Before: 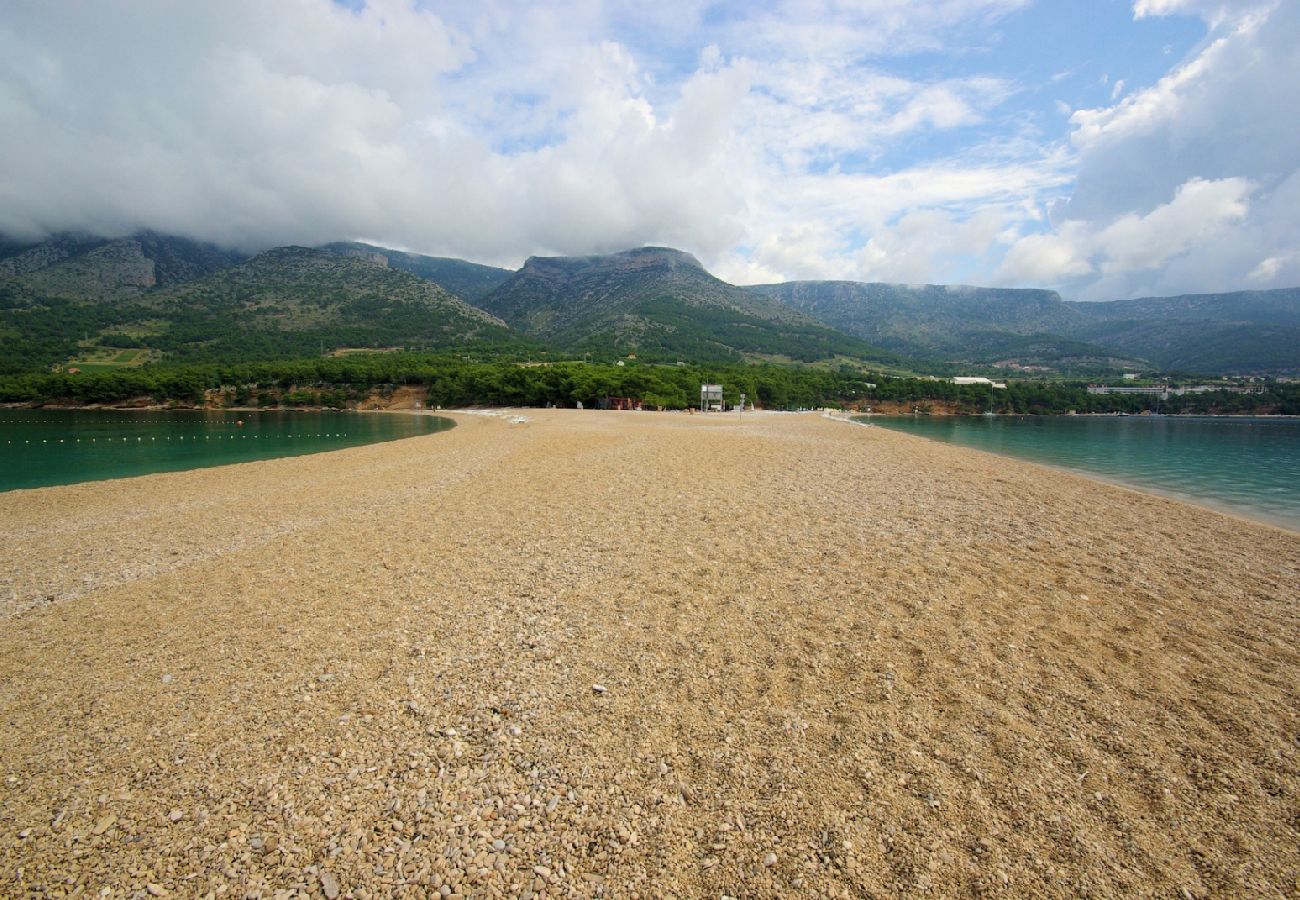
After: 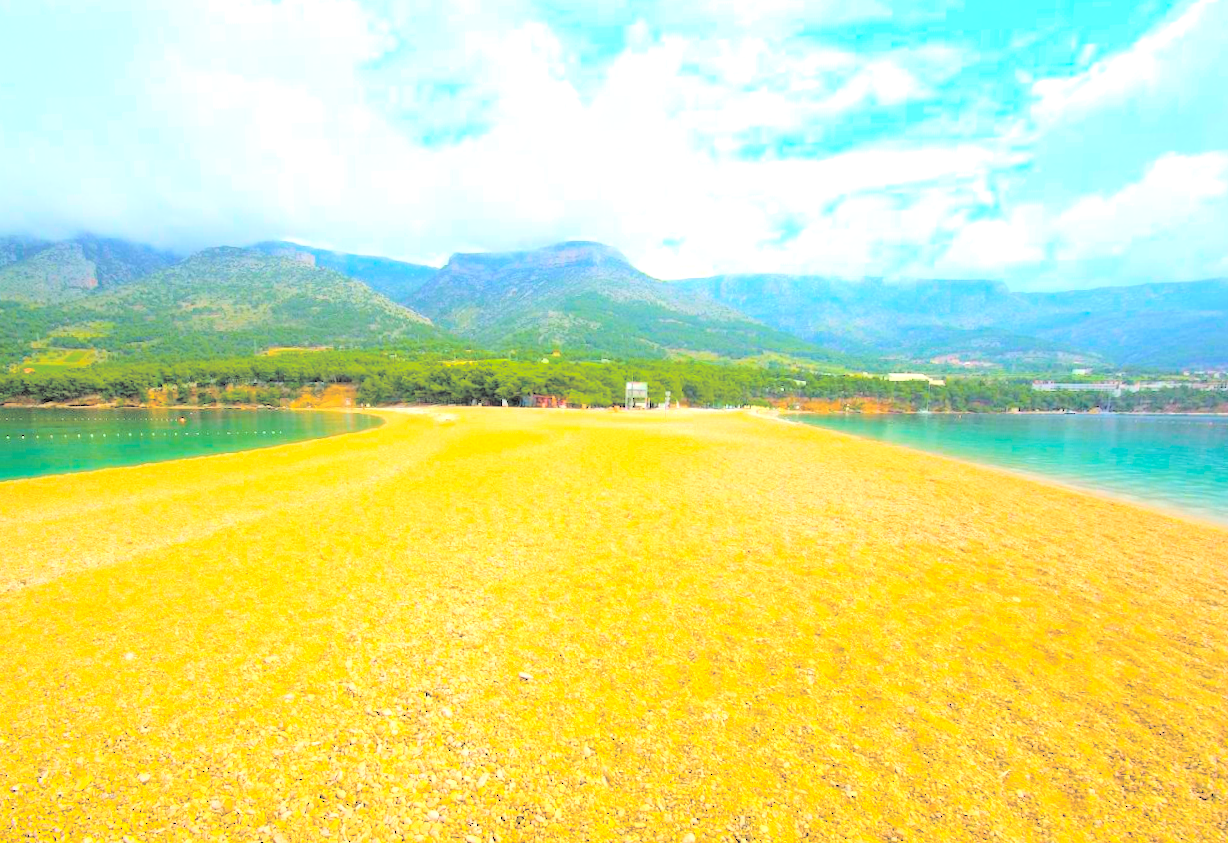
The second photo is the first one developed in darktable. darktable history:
color balance rgb: linear chroma grading › global chroma 25%, perceptual saturation grading › global saturation 40%, perceptual brilliance grading › global brilliance 30%, global vibrance 40%
rotate and perspective: rotation 0.062°, lens shift (vertical) 0.115, lens shift (horizontal) -0.133, crop left 0.047, crop right 0.94, crop top 0.061, crop bottom 0.94
contrast brightness saturation: brightness 1
white balance: emerald 1
